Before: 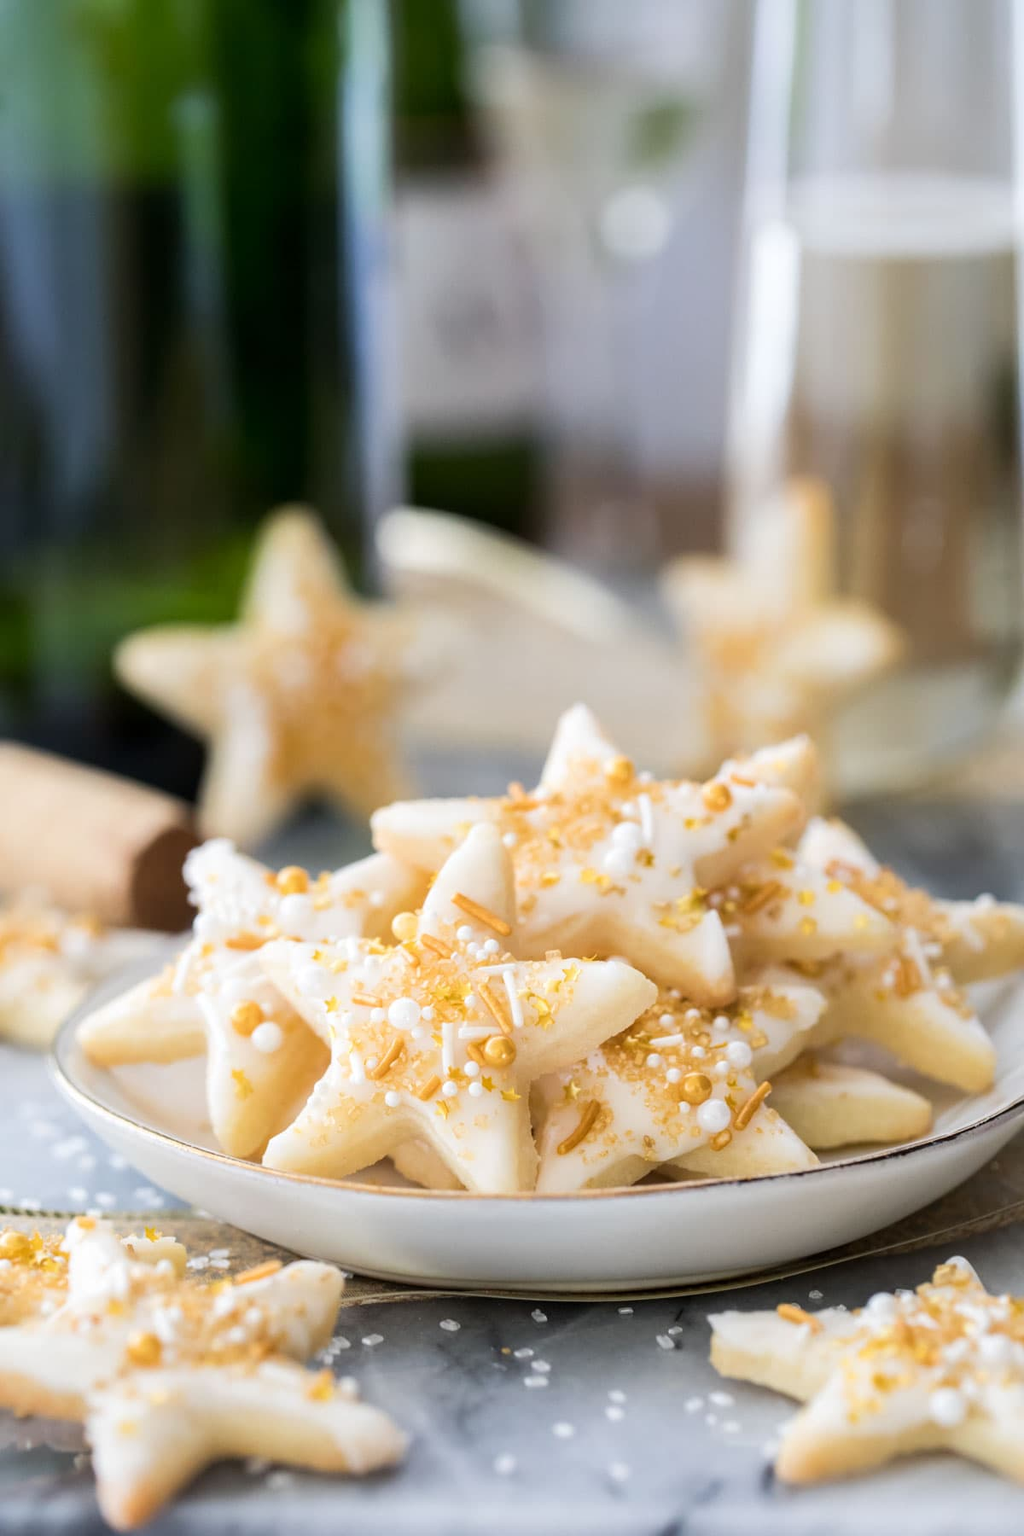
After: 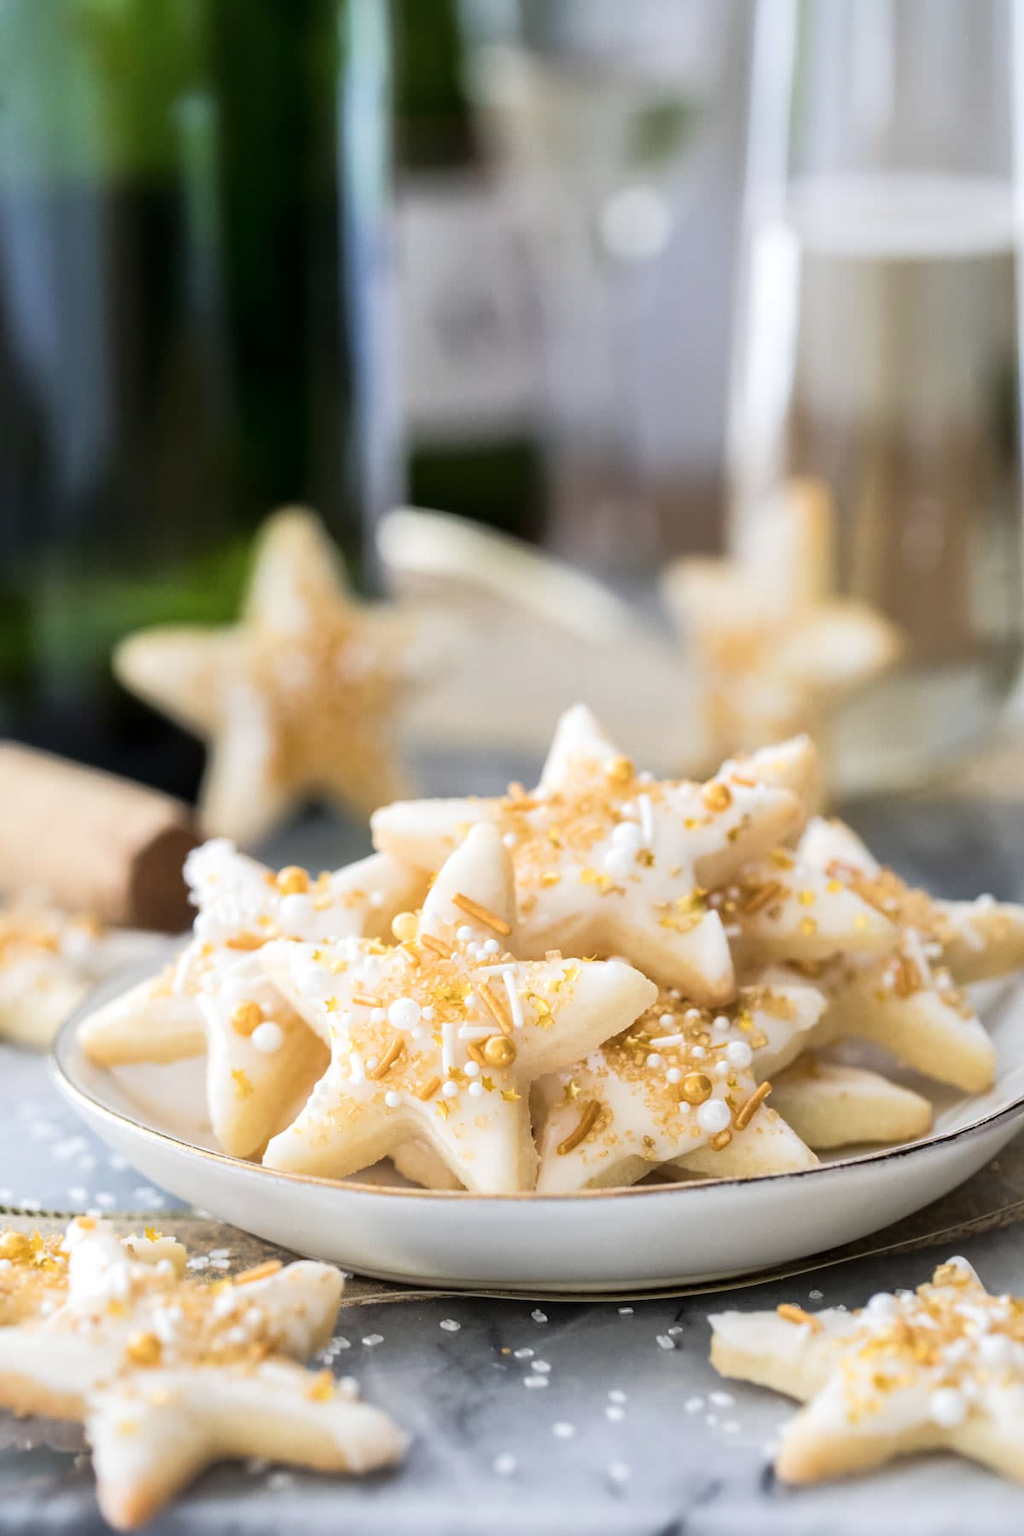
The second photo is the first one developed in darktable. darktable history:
tone equalizer: -8 EV 0.009 EV, -7 EV -0.028 EV, -6 EV 0.046 EV, -5 EV 0.036 EV, -4 EV 0.268 EV, -3 EV 0.66 EV, -2 EV 0.576 EV, -1 EV 0.172 EV, +0 EV 0.039 EV
contrast brightness saturation: saturation -0.056
tone curve: curves: ch0 [(0, 0) (0.003, 0.002) (0.011, 0.009) (0.025, 0.022) (0.044, 0.041) (0.069, 0.059) (0.1, 0.082) (0.136, 0.106) (0.177, 0.138) (0.224, 0.179) (0.277, 0.226) (0.335, 0.28) (0.399, 0.342) (0.468, 0.413) (0.543, 0.493) (0.623, 0.591) (0.709, 0.699) (0.801, 0.804) (0.898, 0.899) (1, 1)], color space Lab, linked channels, preserve colors none
